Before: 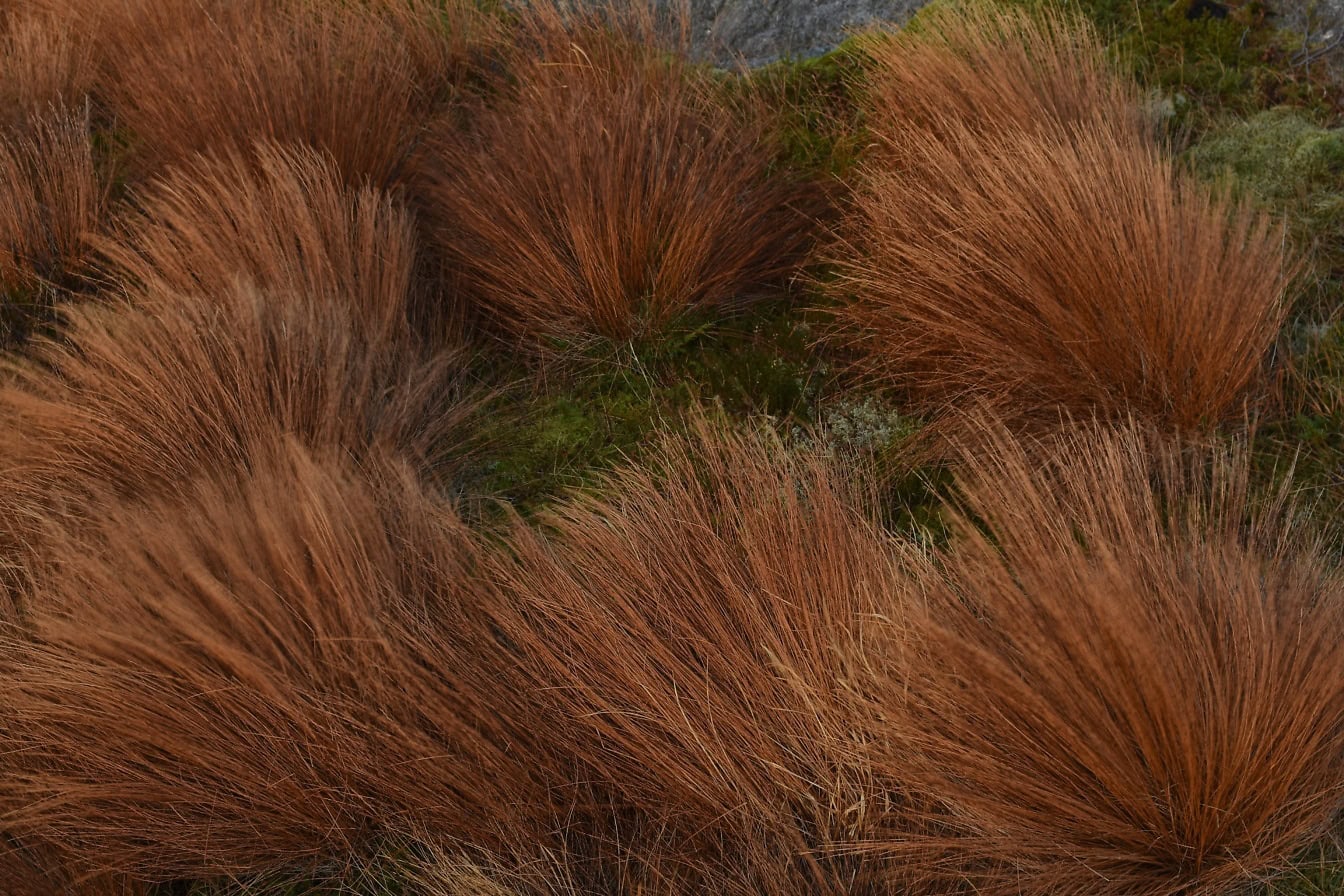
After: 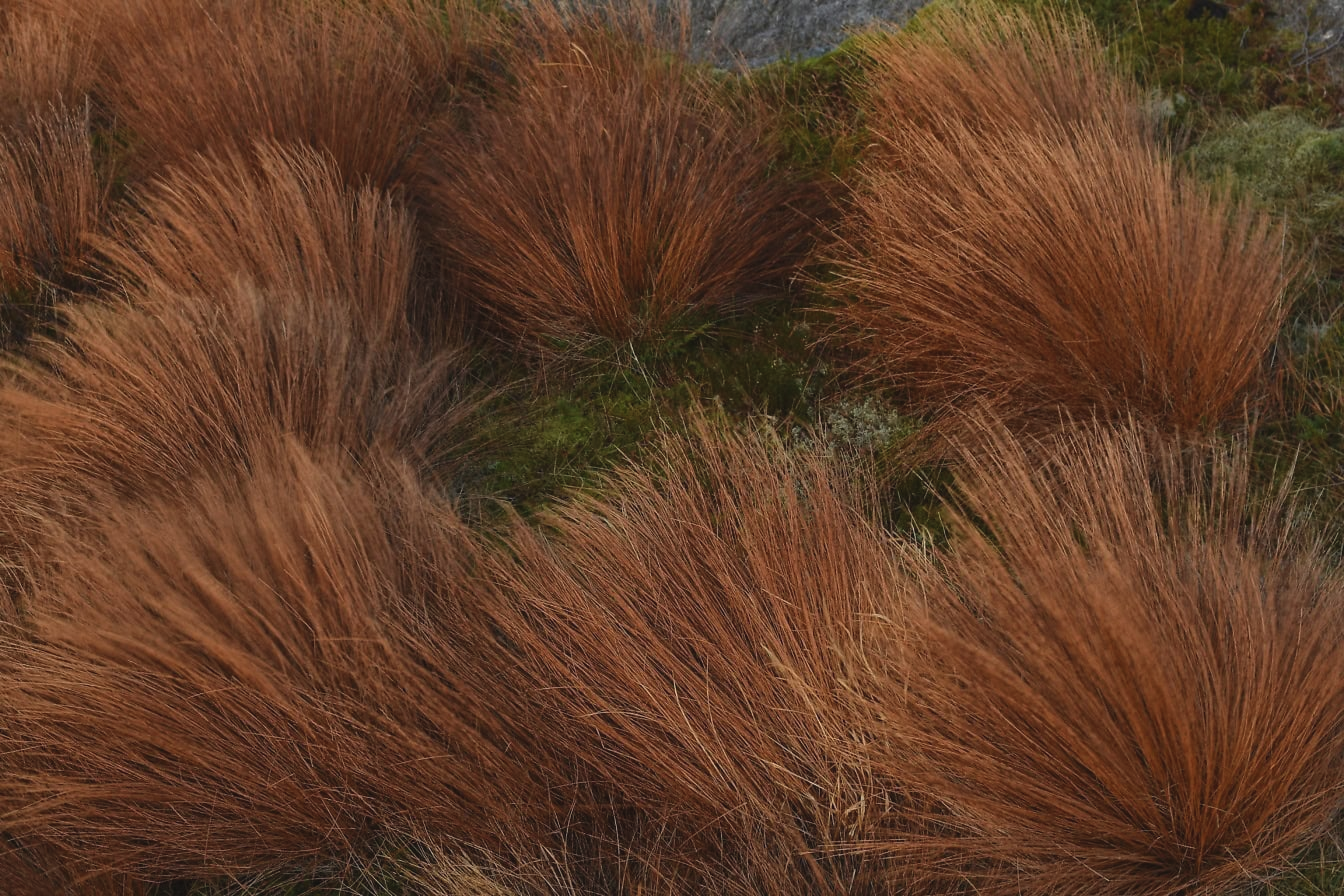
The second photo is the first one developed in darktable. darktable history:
exposure: black level correction -0.005, exposure 0.051 EV, compensate highlight preservation false
